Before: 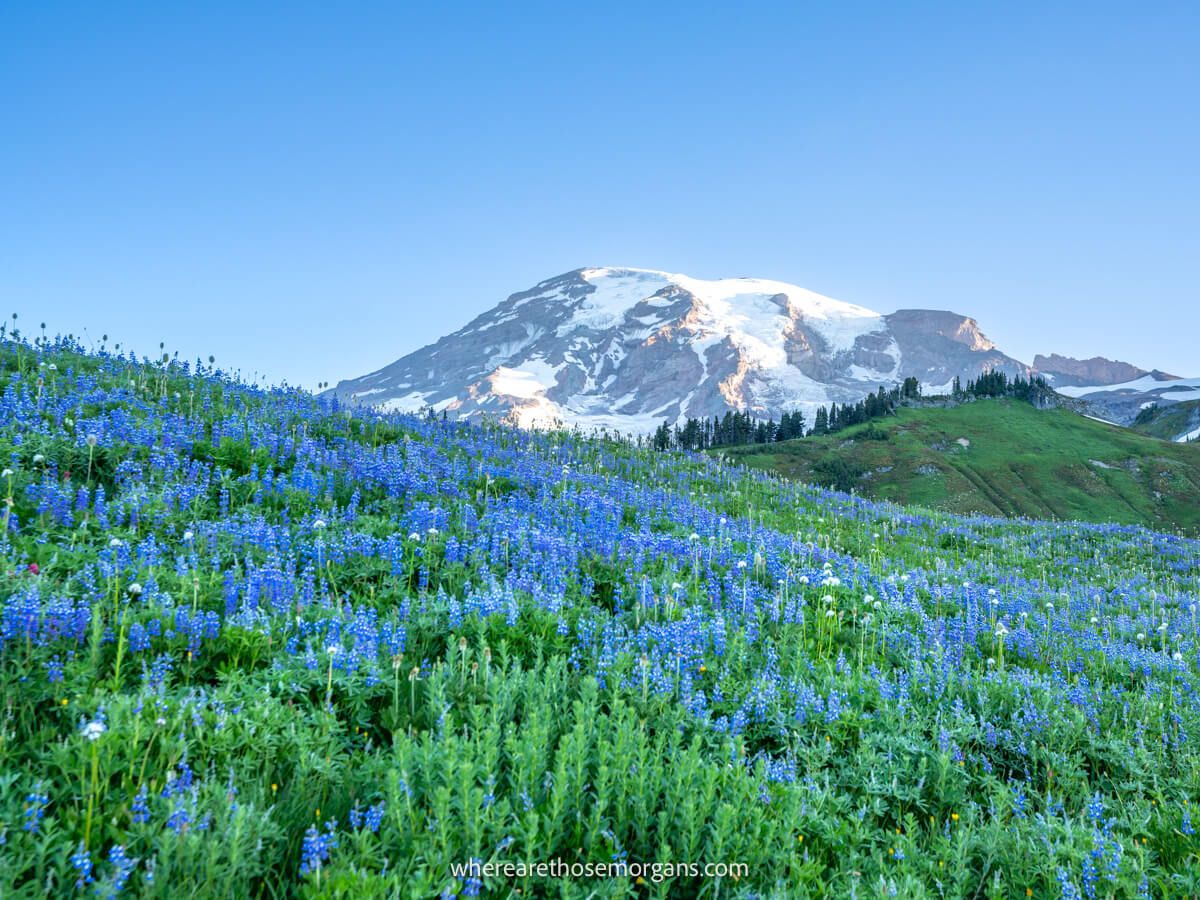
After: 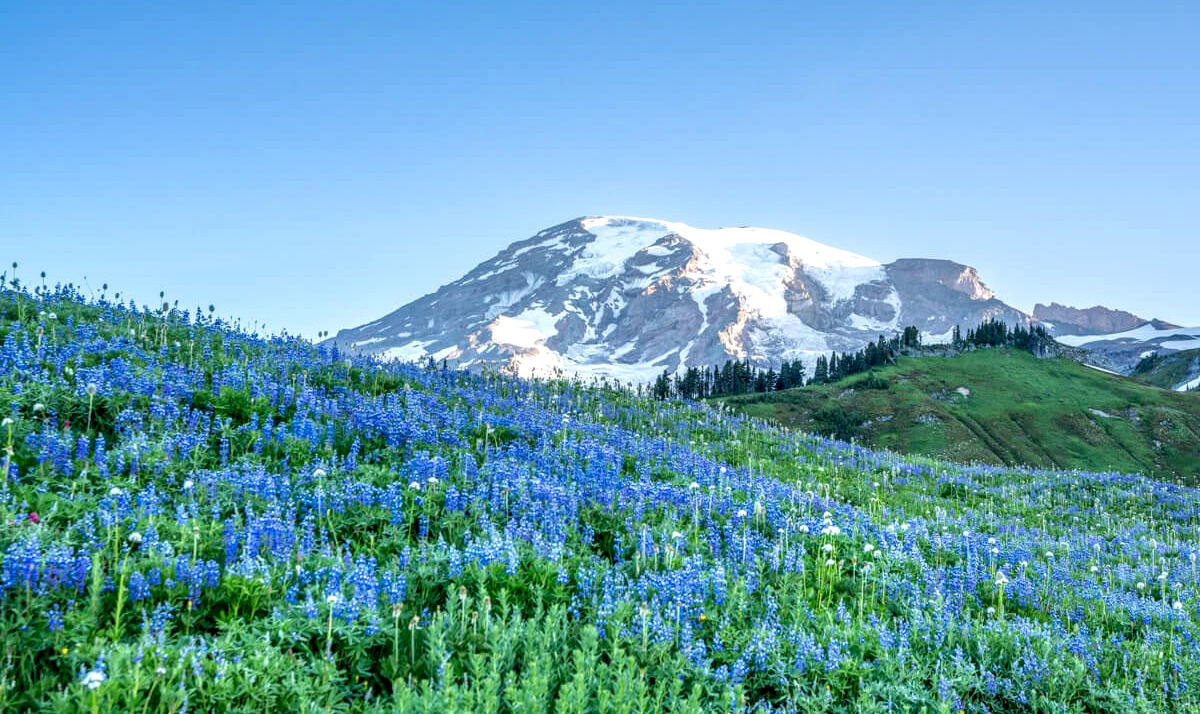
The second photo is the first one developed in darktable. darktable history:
crop and rotate: top 5.667%, bottom 14.937%
base curve: curves: ch0 [(0, 0) (0.283, 0.295) (1, 1)], preserve colors none
local contrast: detail 142%
white balance: emerald 1
